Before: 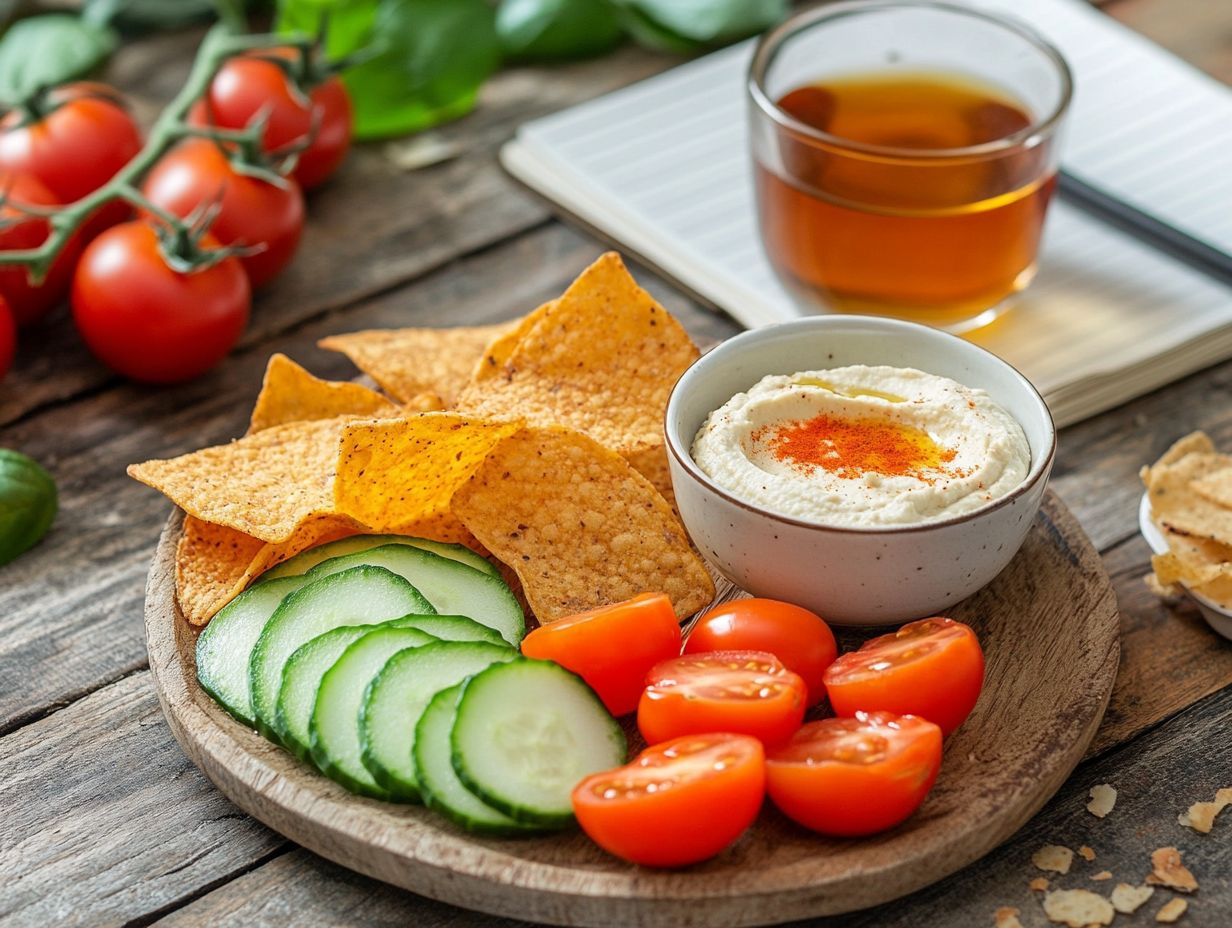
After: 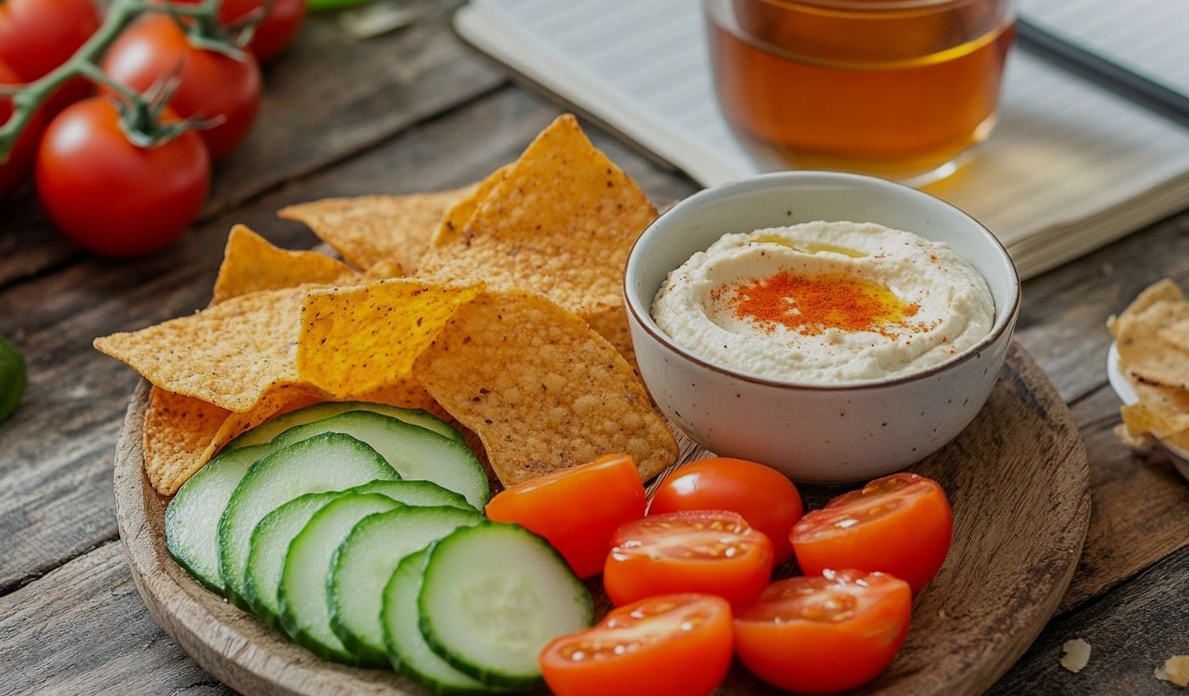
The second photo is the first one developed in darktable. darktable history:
crop and rotate: left 1.814%, top 12.818%, right 0.25%, bottom 9.225%
exposure: exposure -0.492 EV, compensate highlight preservation false
rotate and perspective: rotation -1.32°, lens shift (horizontal) -0.031, crop left 0.015, crop right 0.985, crop top 0.047, crop bottom 0.982
